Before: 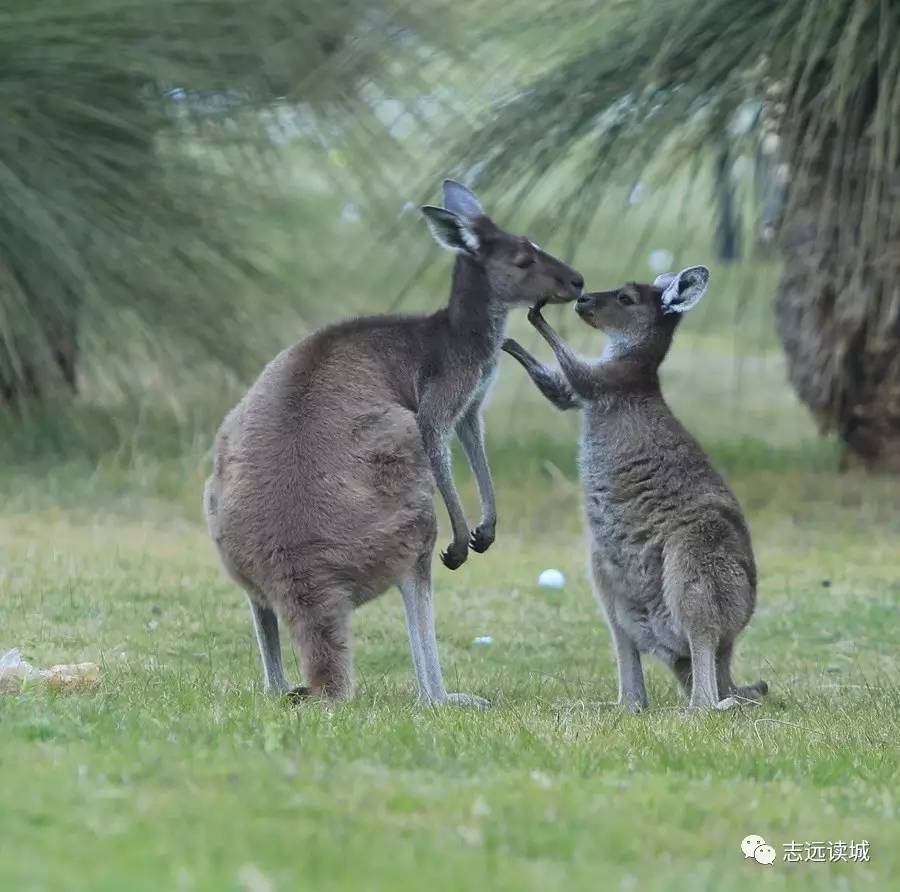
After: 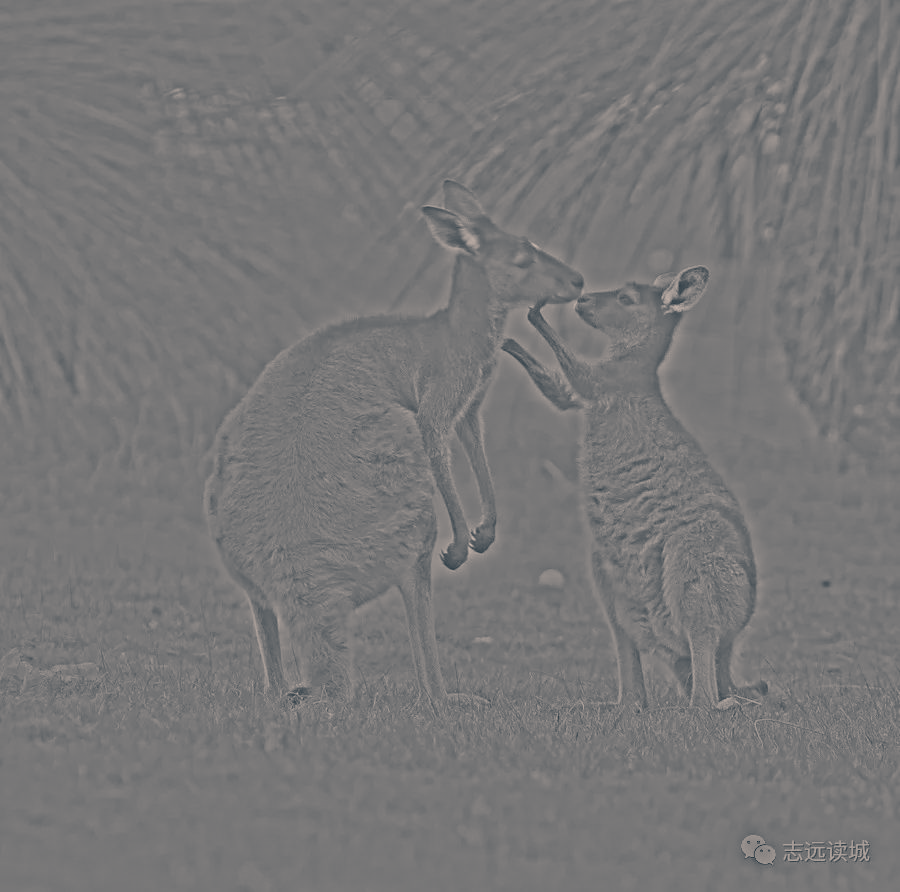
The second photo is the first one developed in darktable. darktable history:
highpass: sharpness 25.84%, contrast boost 14.94%
color correction: highlights a* 10.32, highlights b* 14.66, shadows a* -9.59, shadows b* -15.02
